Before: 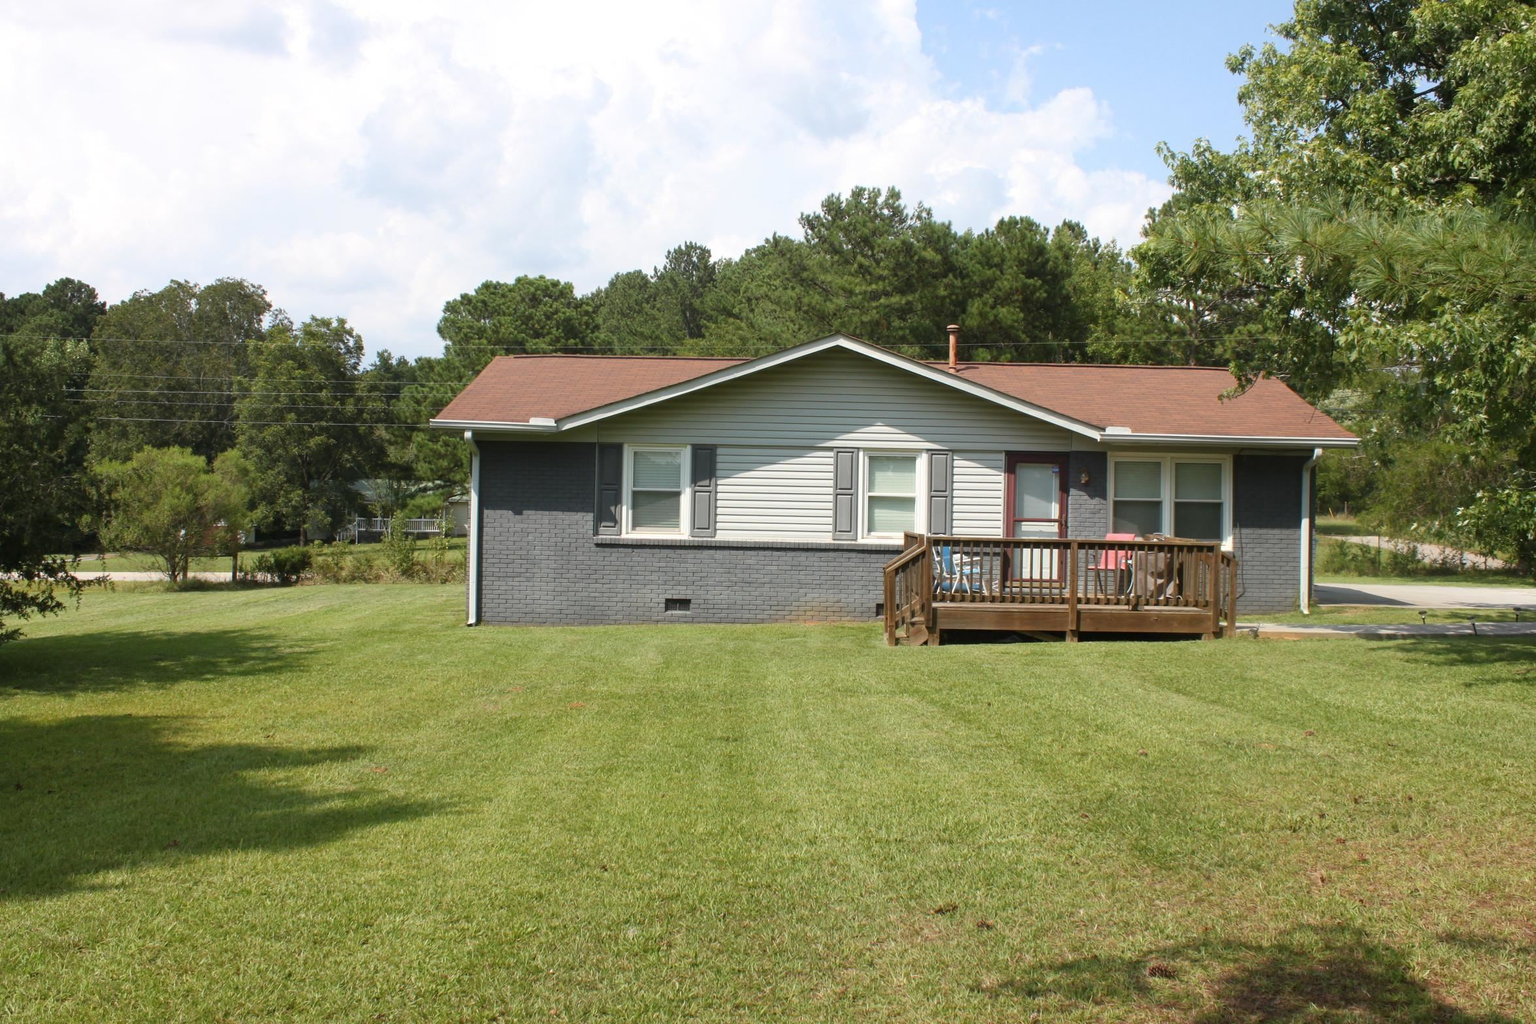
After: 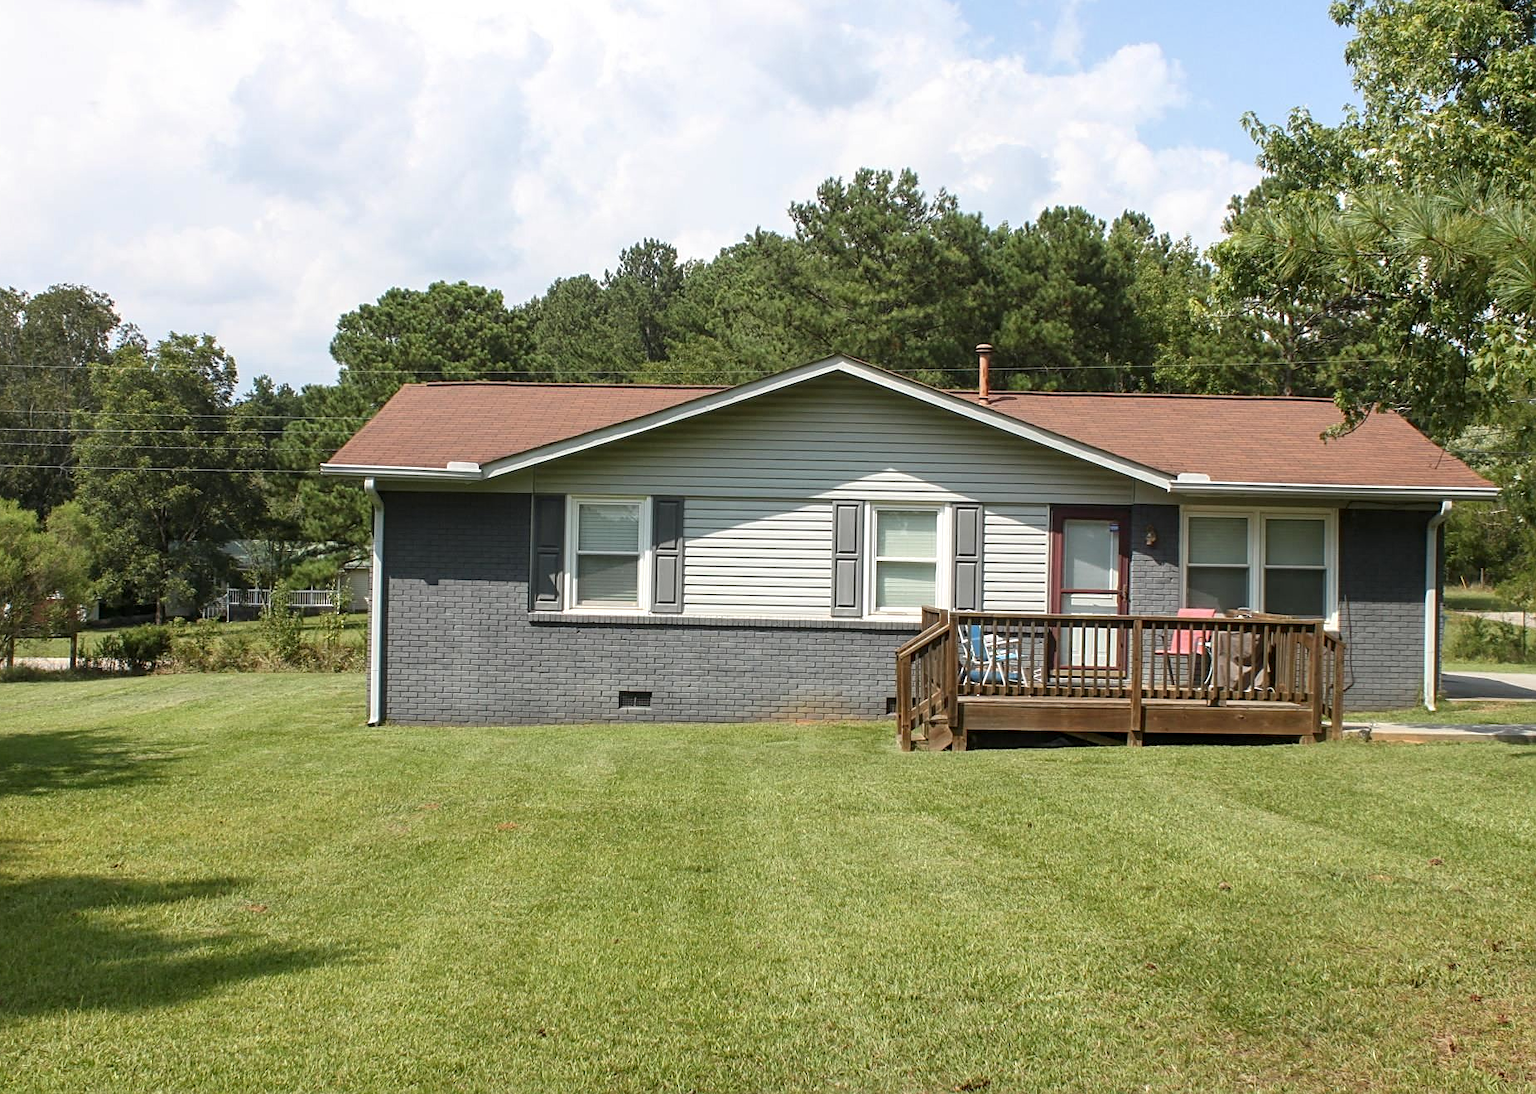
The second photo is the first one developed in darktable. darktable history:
sharpen: on, module defaults
crop: left 11.524%, top 5.291%, right 9.589%, bottom 10.375%
local contrast: on, module defaults
